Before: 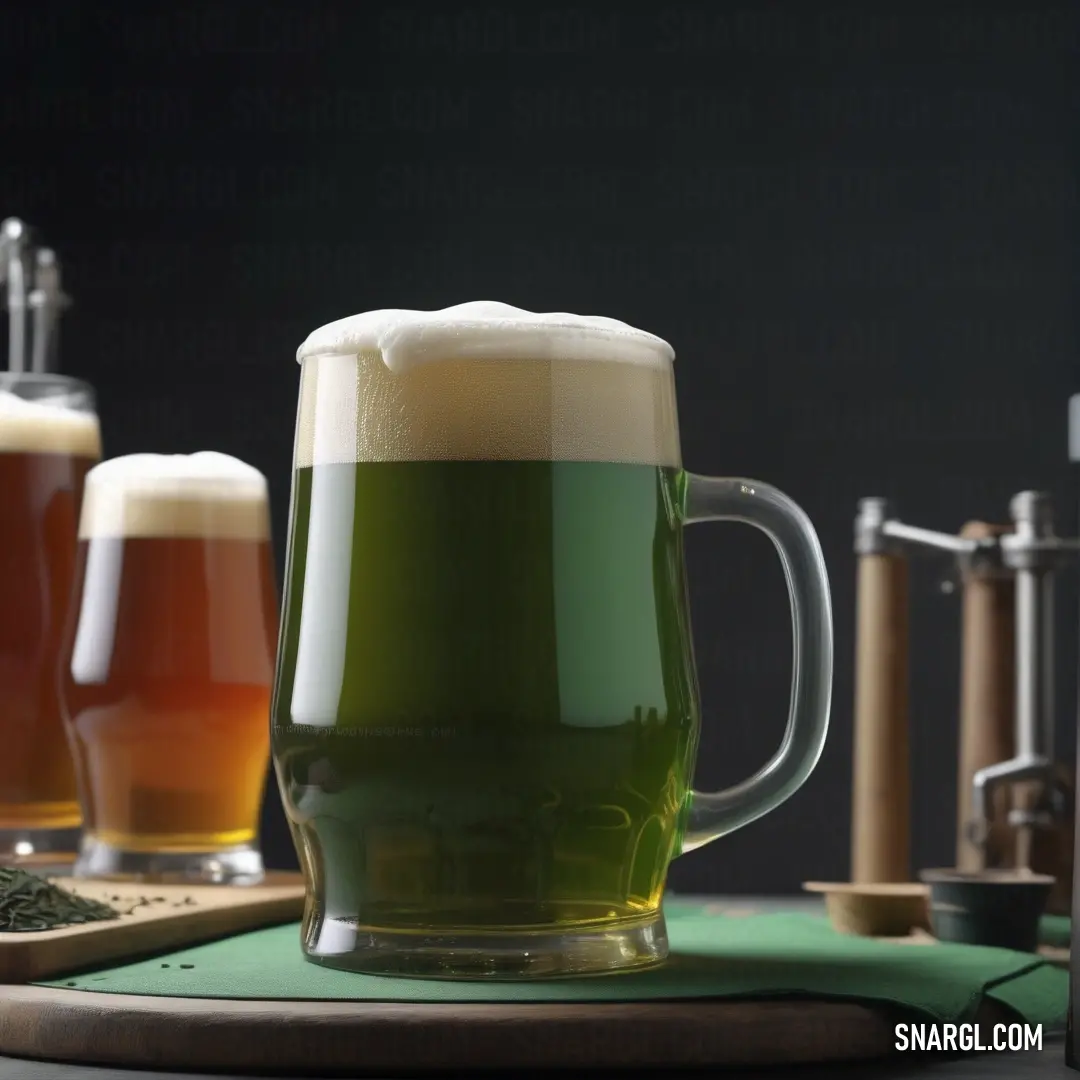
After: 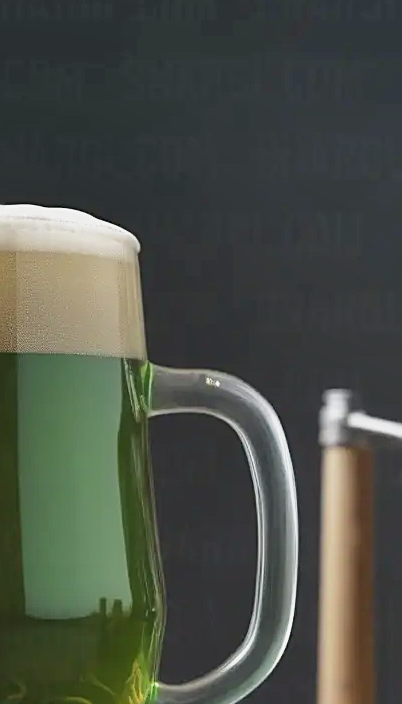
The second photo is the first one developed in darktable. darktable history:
sharpen: on, module defaults
shadows and highlights: soften with gaussian
base curve: curves: ch0 [(0, 0) (0.088, 0.125) (0.176, 0.251) (0.354, 0.501) (0.613, 0.749) (1, 0.877)], preserve colors none
crop and rotate: left 49.613%, top 10.088%, right 13.118%, bottom 24.702%
